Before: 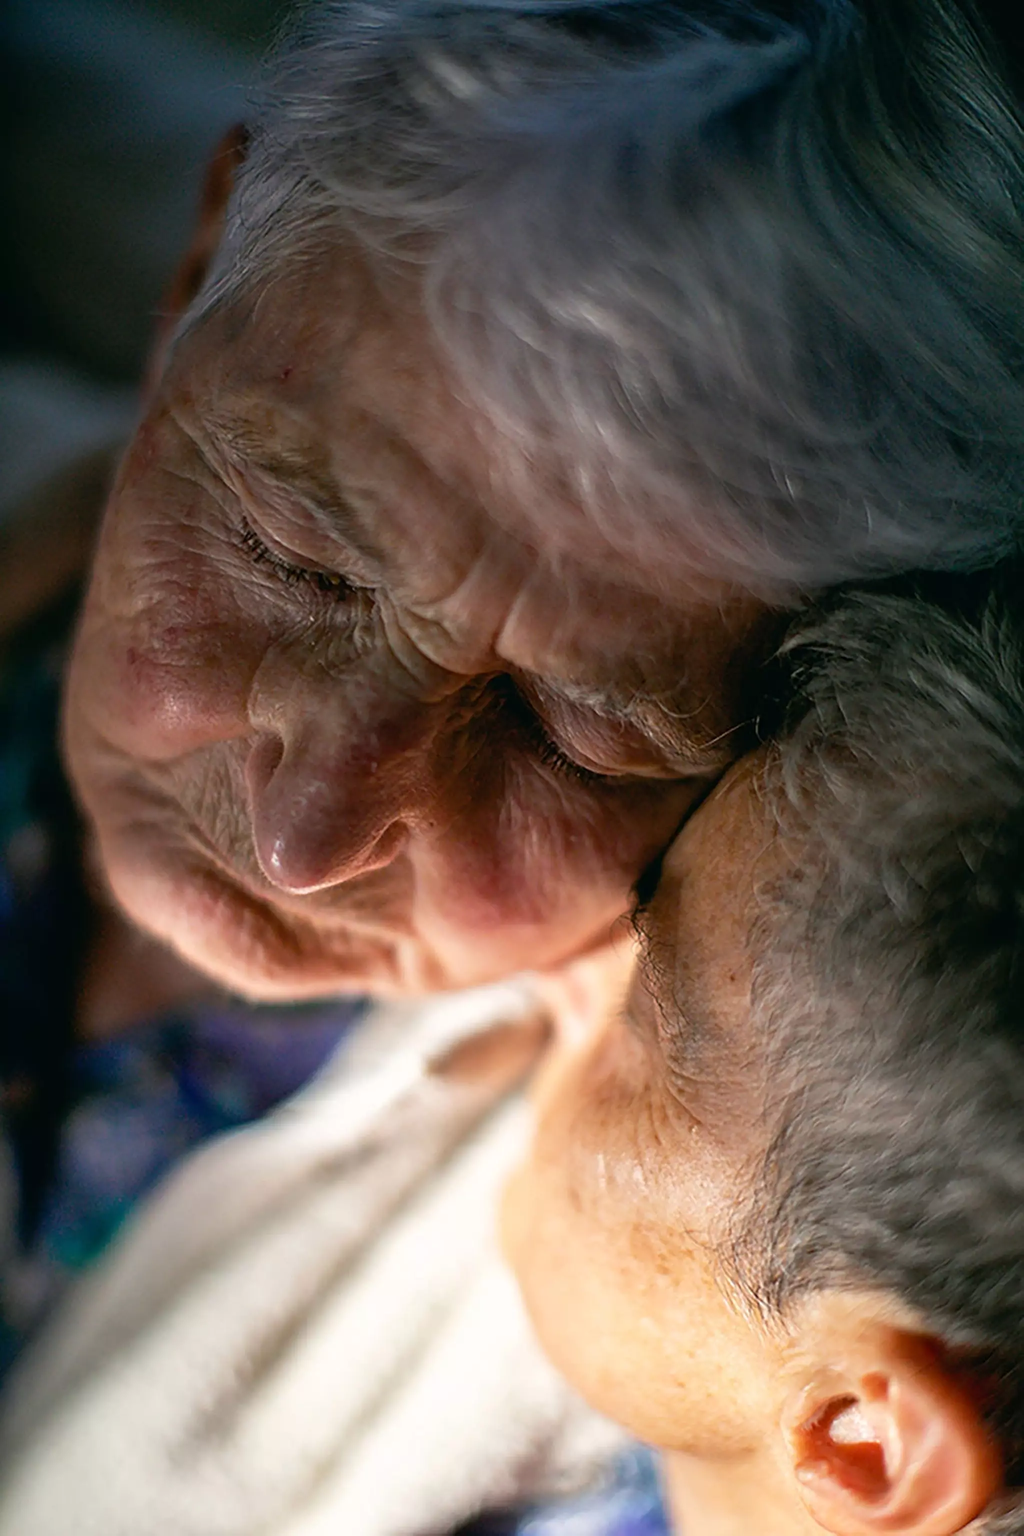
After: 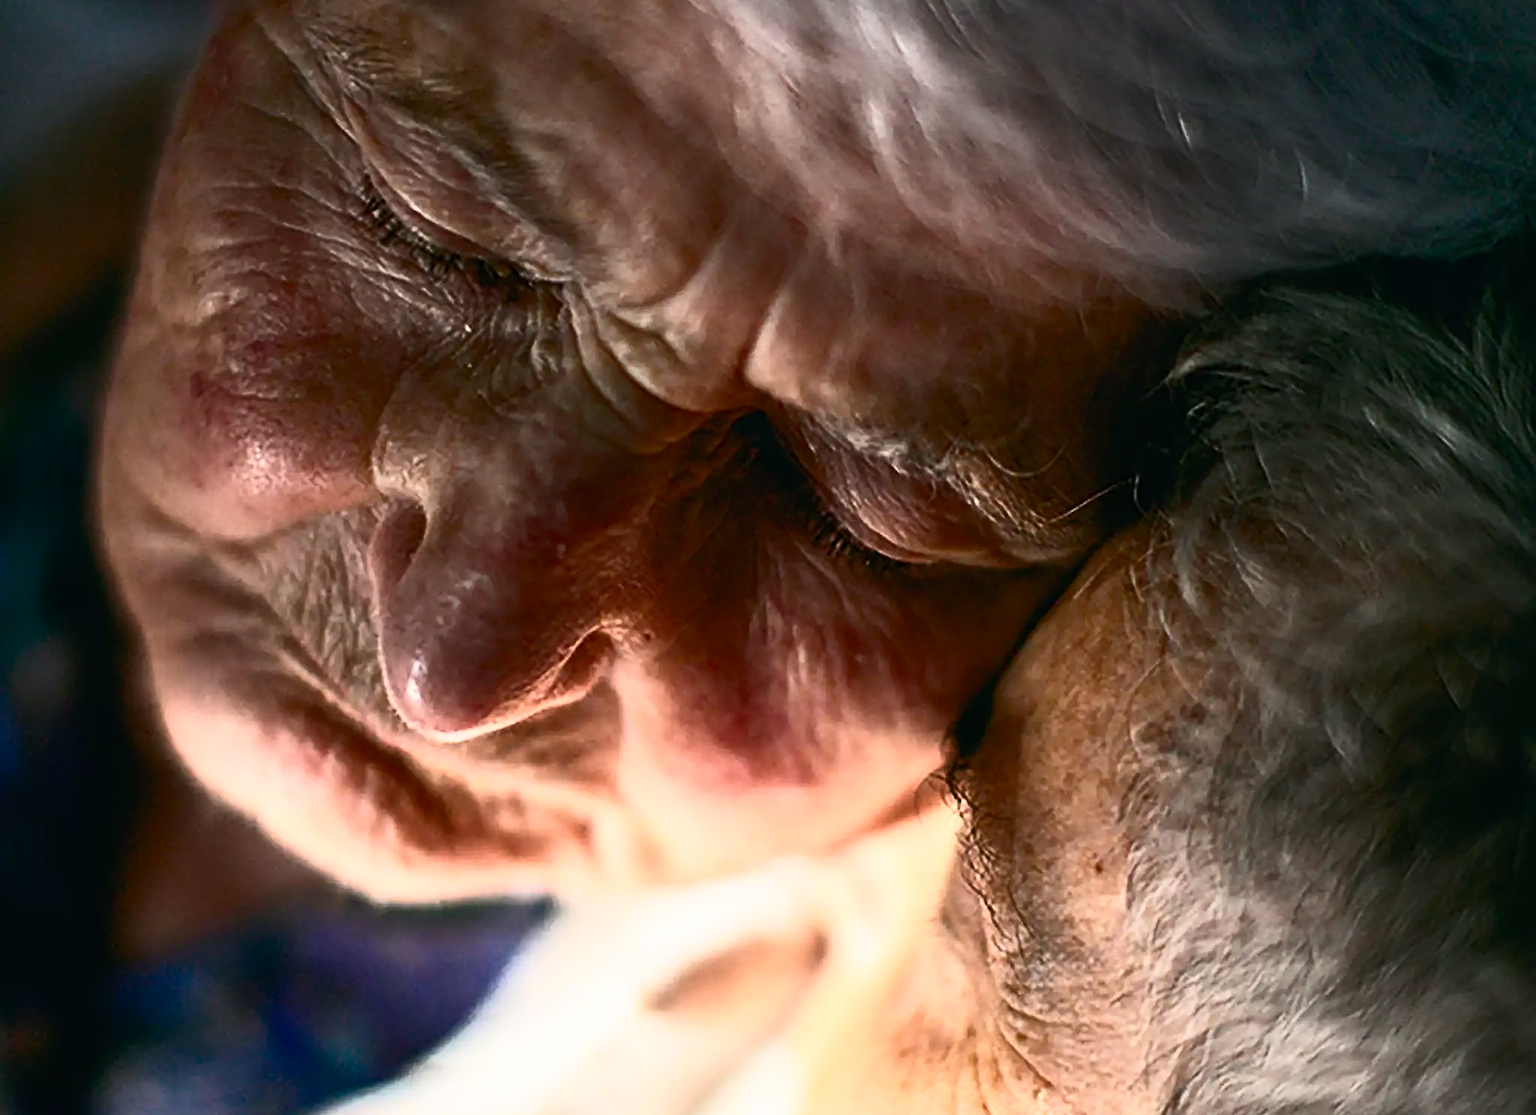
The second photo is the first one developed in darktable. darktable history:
exposure: black level correction 0.001, exposure -0.125 EV, compensate exposure bias true, compensate highlight preservation false
crop and rotate: top 26.056%, bottom 25.543%
sharpen: amount 0.2
contrast brightness saturation: contrast 0.62, brightness 0.34, saturation 0.14
